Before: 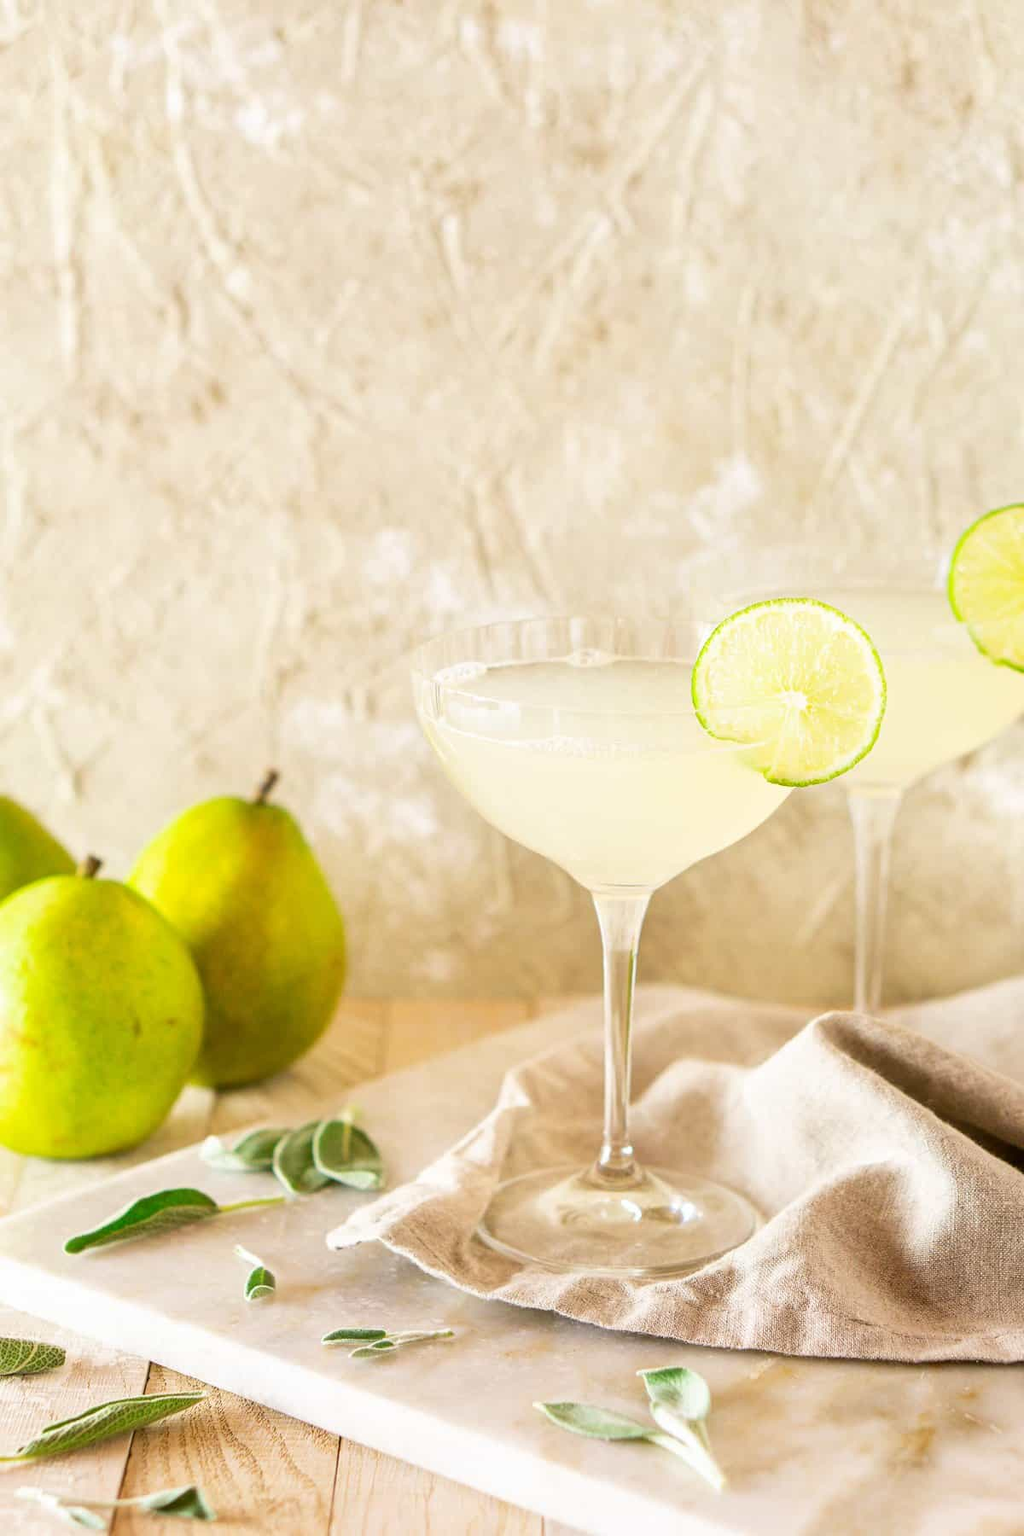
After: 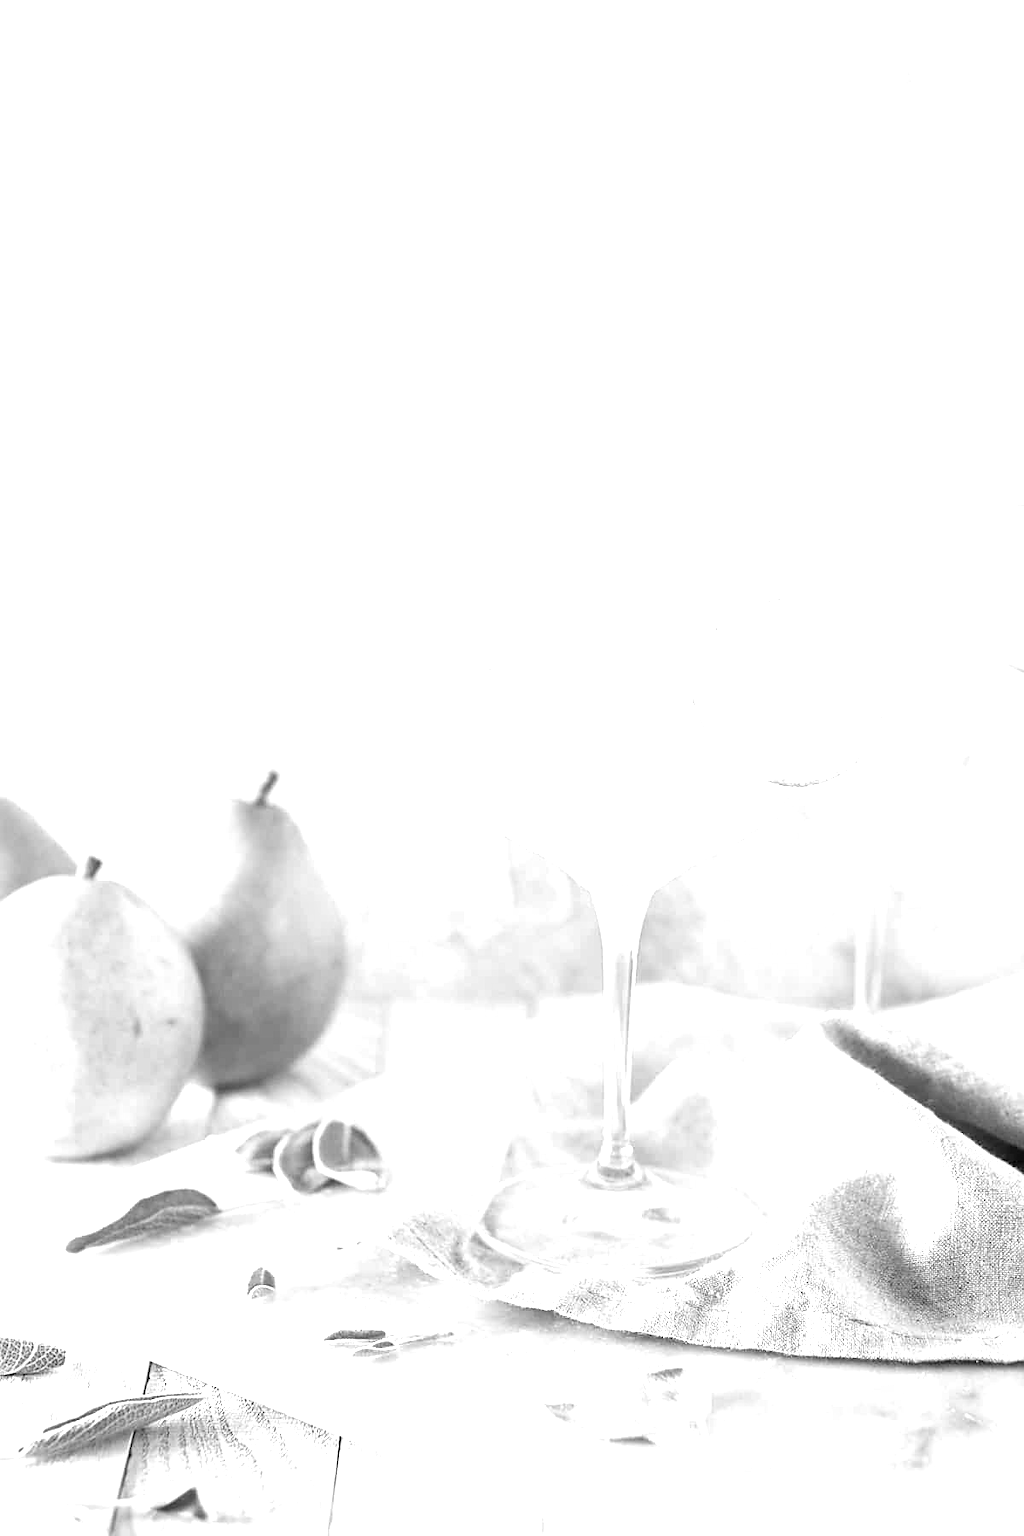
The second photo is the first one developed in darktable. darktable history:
exposure: black level correction 0.001, exposure 1.116 EV, compensate highlight preservation false
sharpen: radius 1.864, amount 0.398, threshold 1.271
white balance: red 0.967, blue 1.049
monochrome: on, module defaults
